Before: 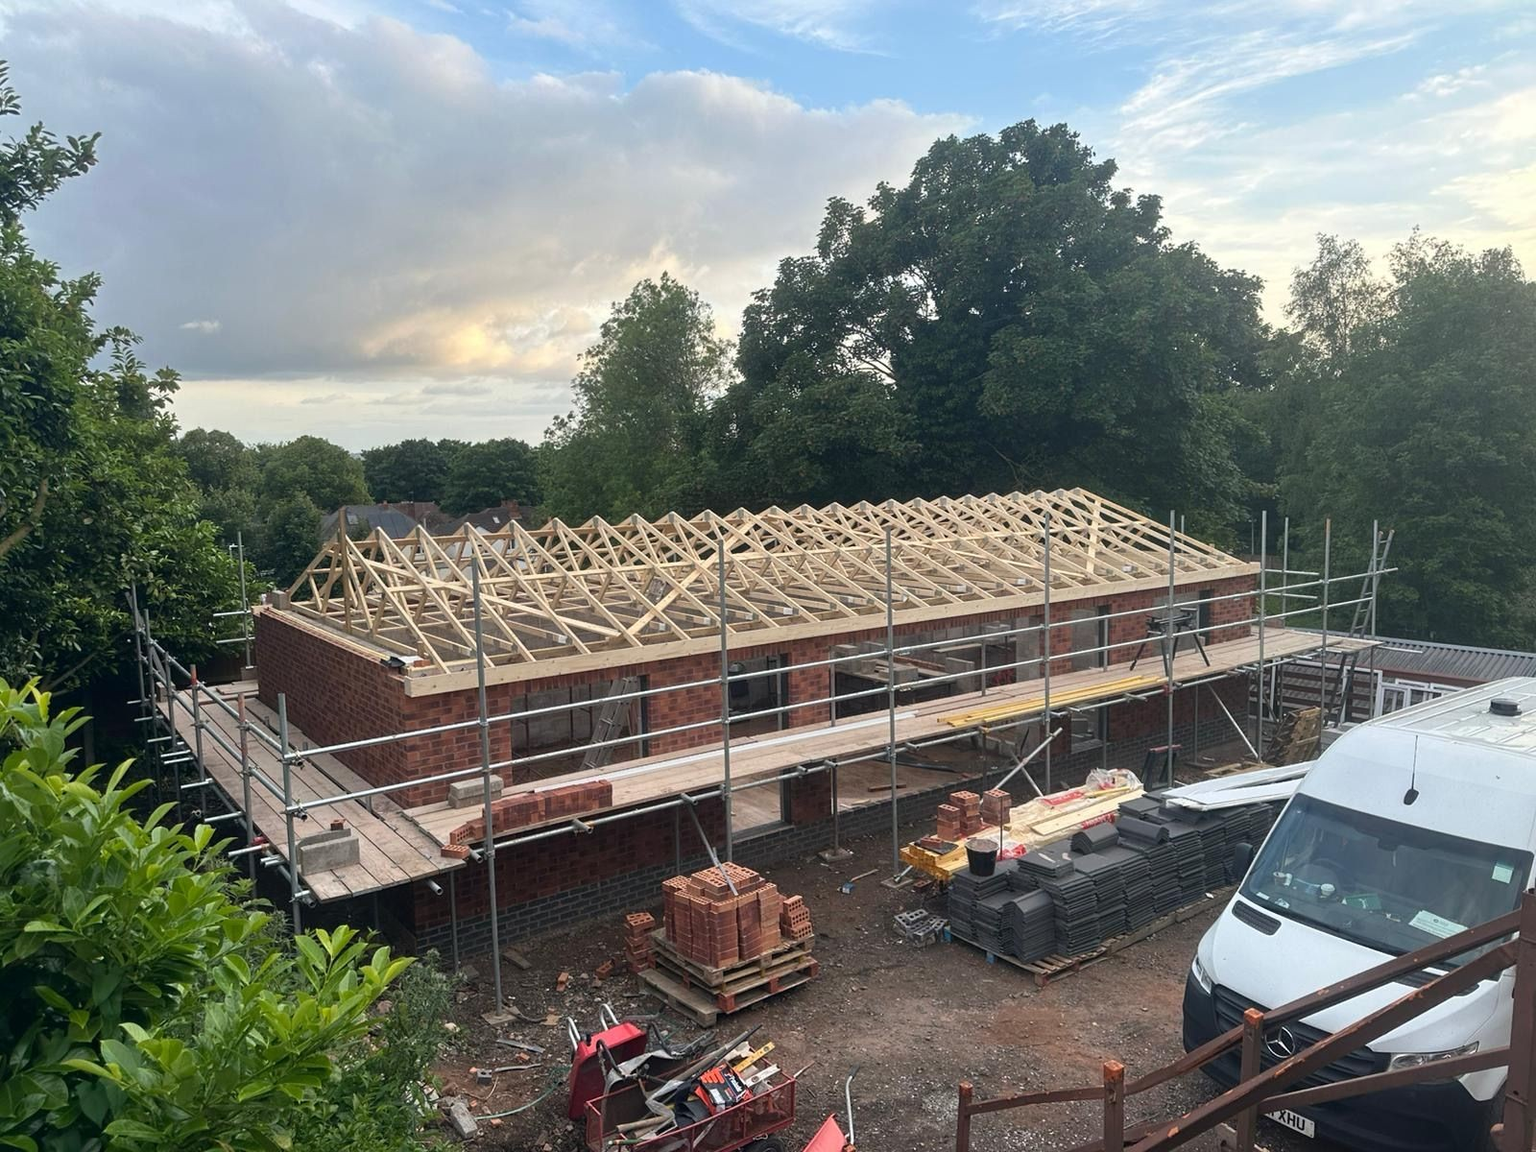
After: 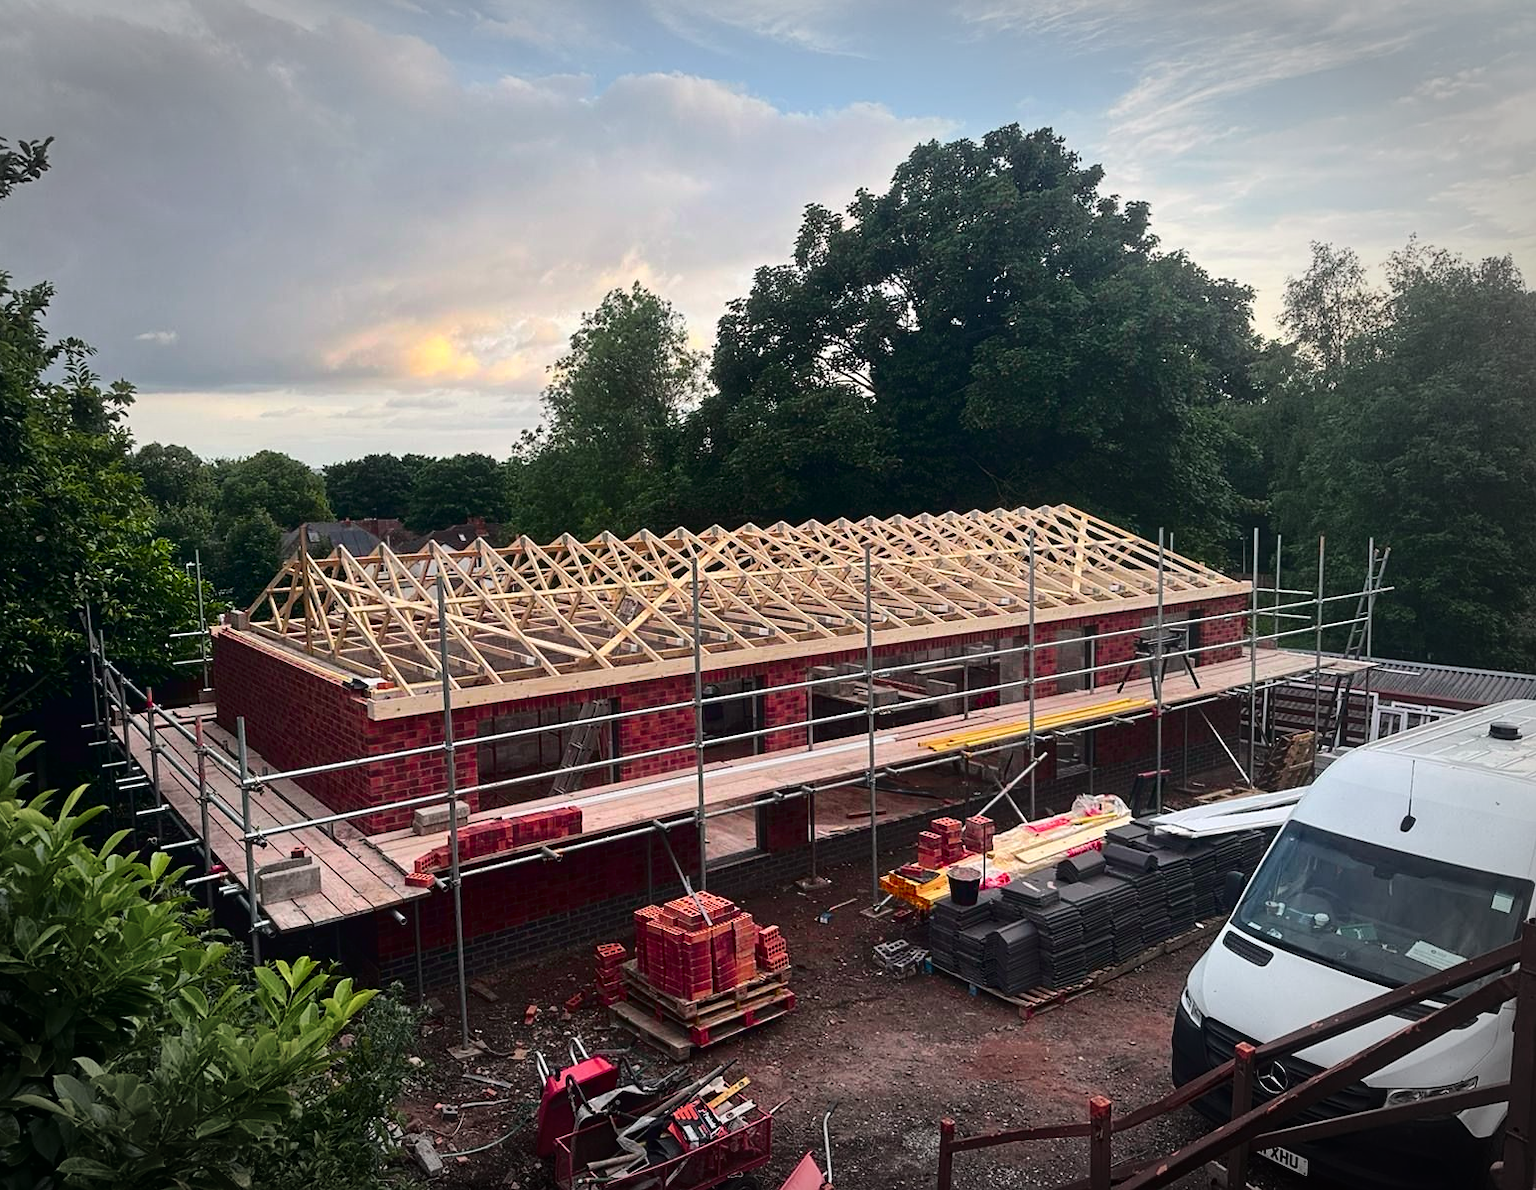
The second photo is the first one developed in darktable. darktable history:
tone curve: curves: ch0 [(0, 0) (0.106, 0.026) (0.275, 0.155) (0.392, 0.314) (0.513, 0.481) (0.657, 0.667) (1, 1)]; ch1 [(0, 0) (0.5, 0.511) (0.536, 0.579) (0.587, 0.69) (1, 1)]; ch2 [(0, 0) (0.5, 0.5) (0.55, 0.552) (0.625, 0.699) (1, 1)], color space Lab, independent channels, preserve colors none
sharpen: amount 0.2
vignetting: fall-off start 79.43%, saturation -0.649, width/height ratio 1.327, unbound false
crop and rotate: left 3.238%
local contrast: mode bilateral grid, contrast 100, coarseness 100, detail 91%, midtone range 0.2
